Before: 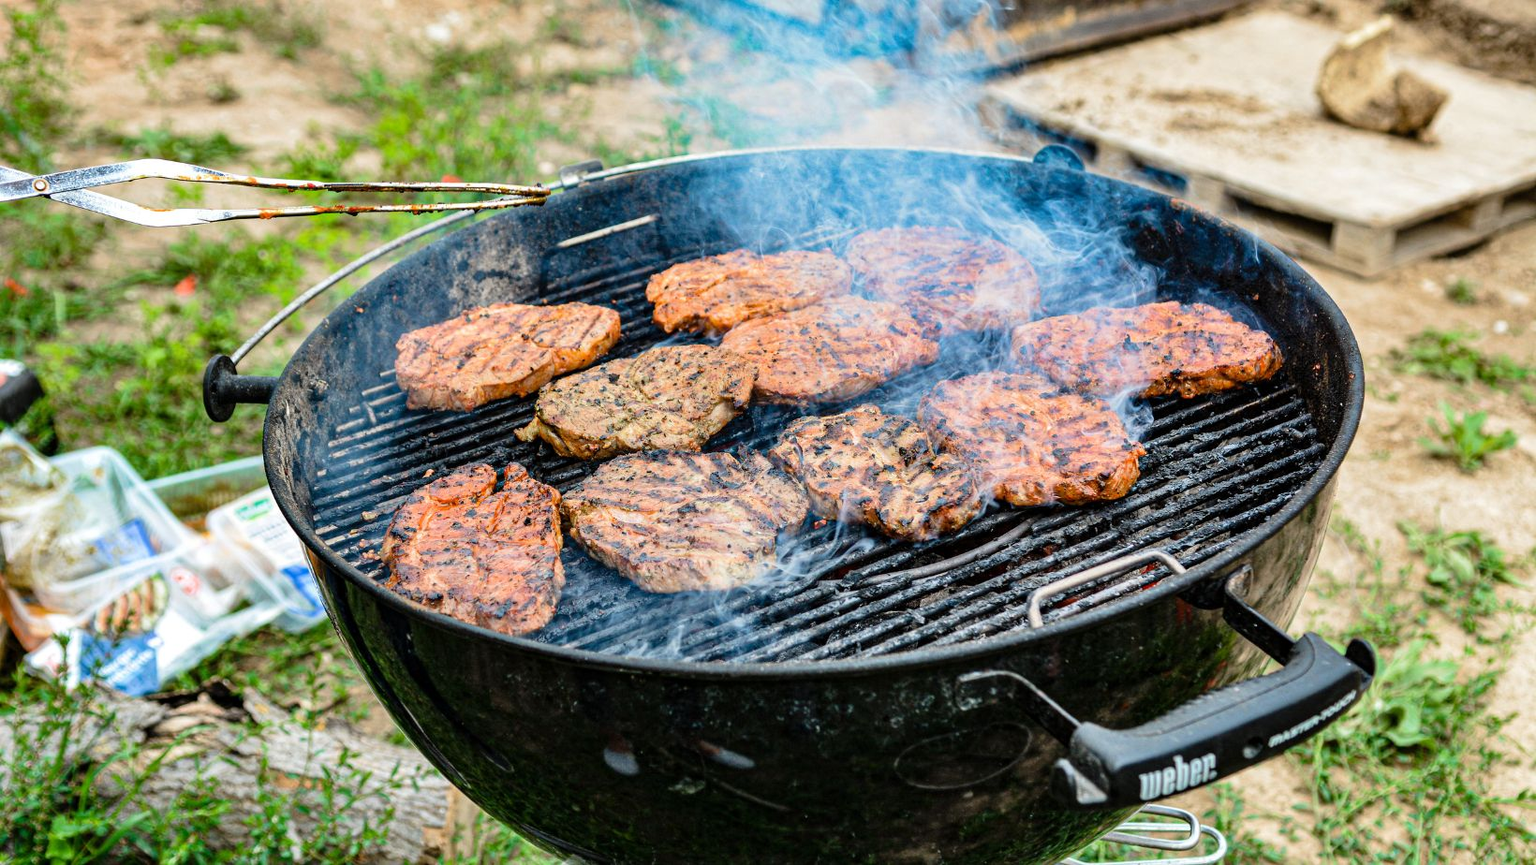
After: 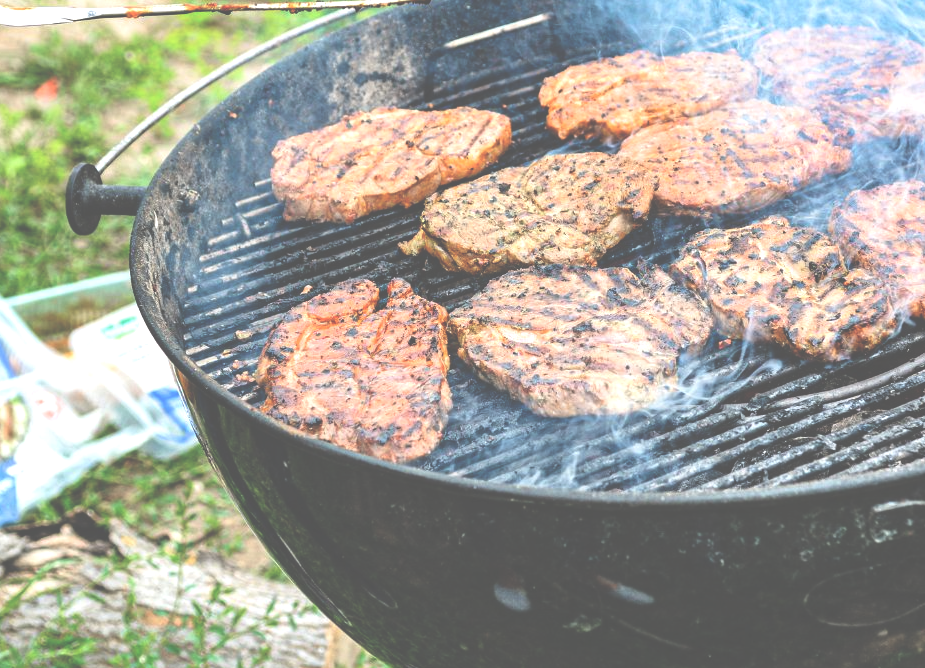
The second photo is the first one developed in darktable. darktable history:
crop: left 9.21%, top 23.445%, right 34.368%, bottom 4.18%
contrast brightness saturation: saturation -0.062
exposure: black level correction -0.071, exposure 0.503 EV, compensate highlight preservation false
